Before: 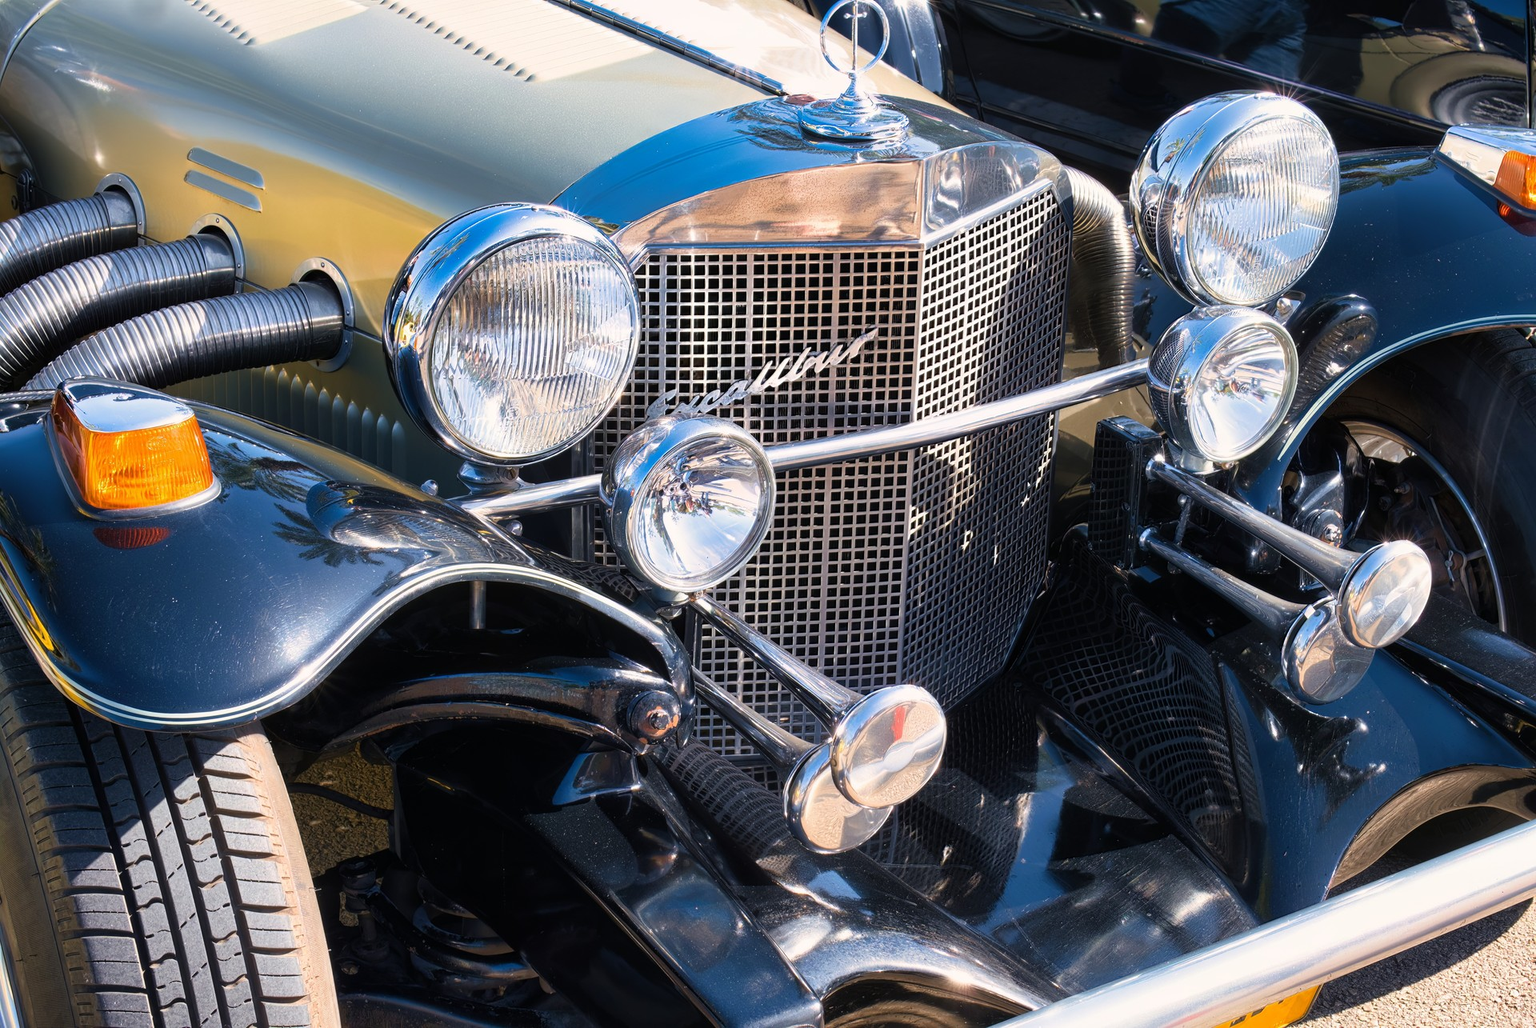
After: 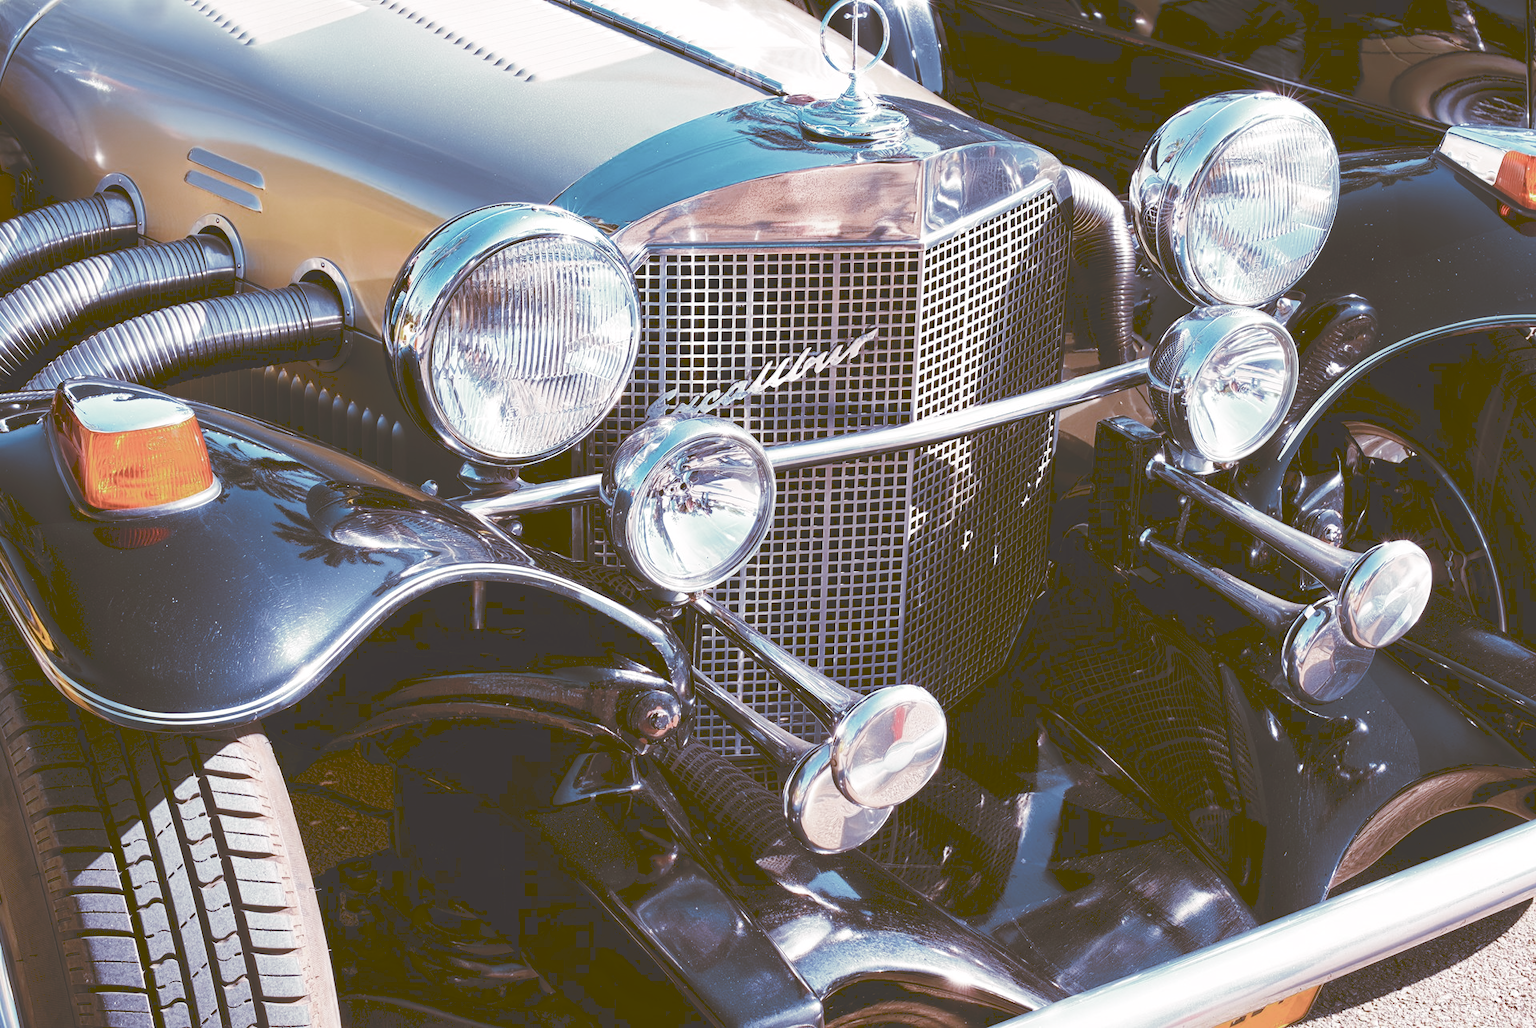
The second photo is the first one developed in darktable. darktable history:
tone curve: curves: ch0 [(0, 0) (0.003, 0.224) (0.011, 0.229) (0.025, 0.234) (0.044, 0.242) (0.069, 0.249) (0.1, 0.256) (0.136, 0.265) (0.177, 0.285) (0.224, 0.304) (0.277, 0.337) (0.335, 0.385) (0.399, 0.435) (0.468, 0.507) (0.543, 0.59) (0.623, 0.674) (0.709, 0.763) (0.801, 0.852) (0.898, 0.931) (1, 1)], preserve colors none
color look up table: target L [91.34, 85.07, 78.7, 77.31, 68.11, 58.06, 59.7, 46.86, 51.62, 40.44, 22.48, 200.79, 102.86, 79.72, 69.96, 58.19, 59.09, 51.63, 51.02, 50.94, 34.54, 32.91, 21.27, 19.99, 7.665, 1.085, 92.72, 80.36, 78.57, 84.43, 67.25, 79.49, 69.2, 54.97, 69.3, 63.55, 63.67, 46.6, 45.02, 39.28, 36.02, 33.2, 29.25, 32.54, 13.9, 5.004, 93.45, 79.09, 46.48], target a [-17.97, -21.69, -40.82, -11.36, -19.75, -35.09, -26.85, -6.569, 2.77, -18.8, -7.029, 0, 0, -2.35, 24.11, 8.958, 35.98, 23, 50.01, 29.22, 16.67, 42.97, 13.31, 31.66, 26.53, 4.431, -0.518, -5.433, 13.65, 7.511, 5.866, 19.59, 35.73, 52.6, -12.38, 4.808, 30.82, 31.5, 7.612, 8.393, 6.89, 31.96, 25.32, 10.56, 10.09, 13.76, -36.43, -29.46, -13.27], target b [45.01, 31.71, 14.25, 1.894, 11.71, 36.28, -0.195, 31.86, 6.607, 32.47, 37.93, -0.001, -0.002, 38.74, 7.247, 46.91, 33.24, 25.86, 15.52, 4.799, 54.35, 55.29, 35.8, 30.67, 12.69, 1.498, 12.12, -6.911, -3.695, -1.14, -9.544, -9.413, -17.27, -7.655, -25.5, -34.44, -28.85, -8.758, -35.18, -16.64, -2.68, -22.7, -46.04, -58.74, 23.05, 7.682, 13.49, -9.299, -14.73], num patches 49
